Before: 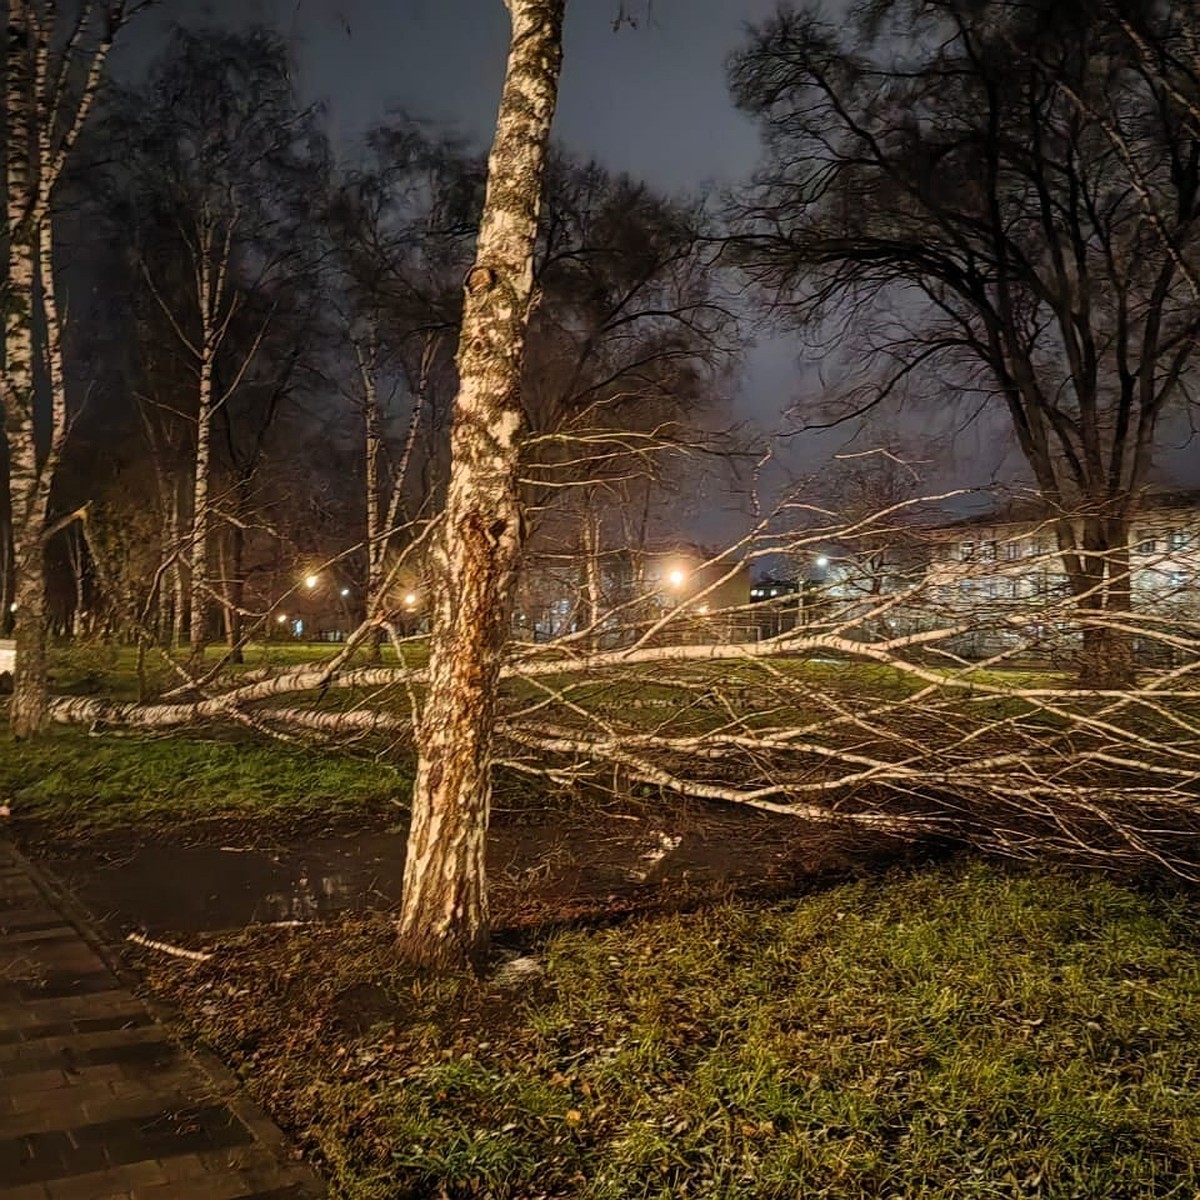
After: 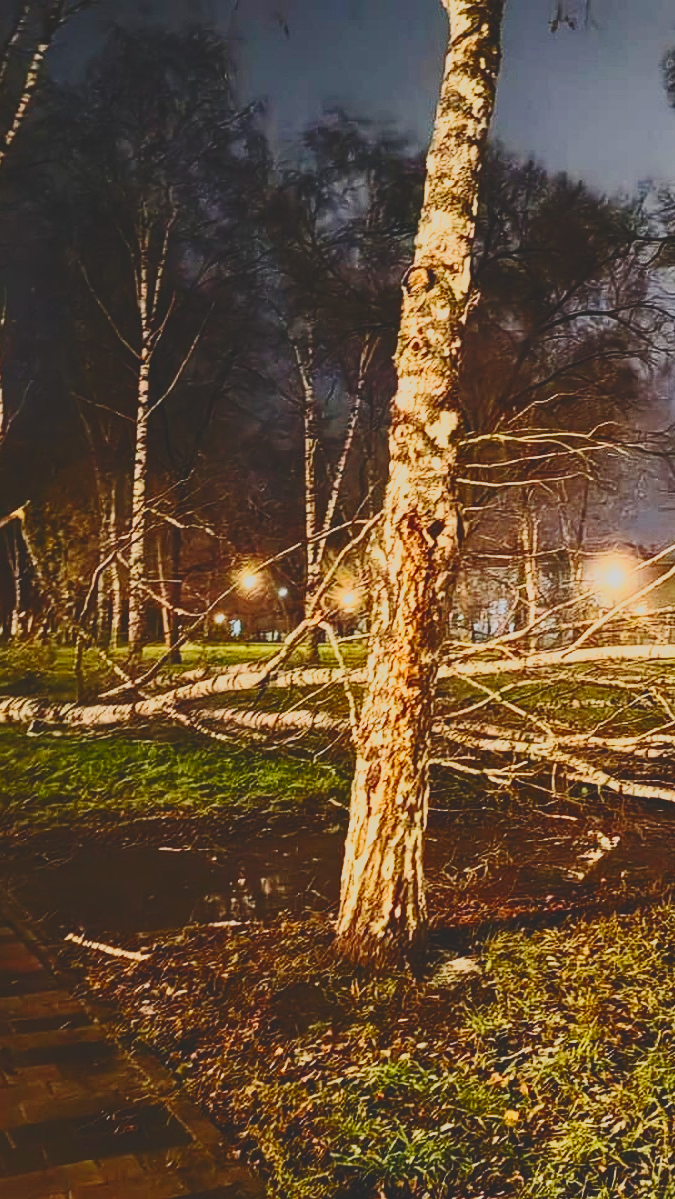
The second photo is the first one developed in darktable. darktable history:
crop: left 5.209%, right 38.477%
tone curve: curves: ch0 [(0, 0.148) (0.191, 0.225) (0.39, 0.373) (0.669, 0.716) (0.847, 0.818) (1, 0.839)], color space Lab, independent channels, preserve colors none
base curve: curves: ch0 [(0, 0) (0.028, 0.03) (0.121, 0.232) (0.46, 0.748) (0.859, 0.968) (1, 1)], preserve colors none
